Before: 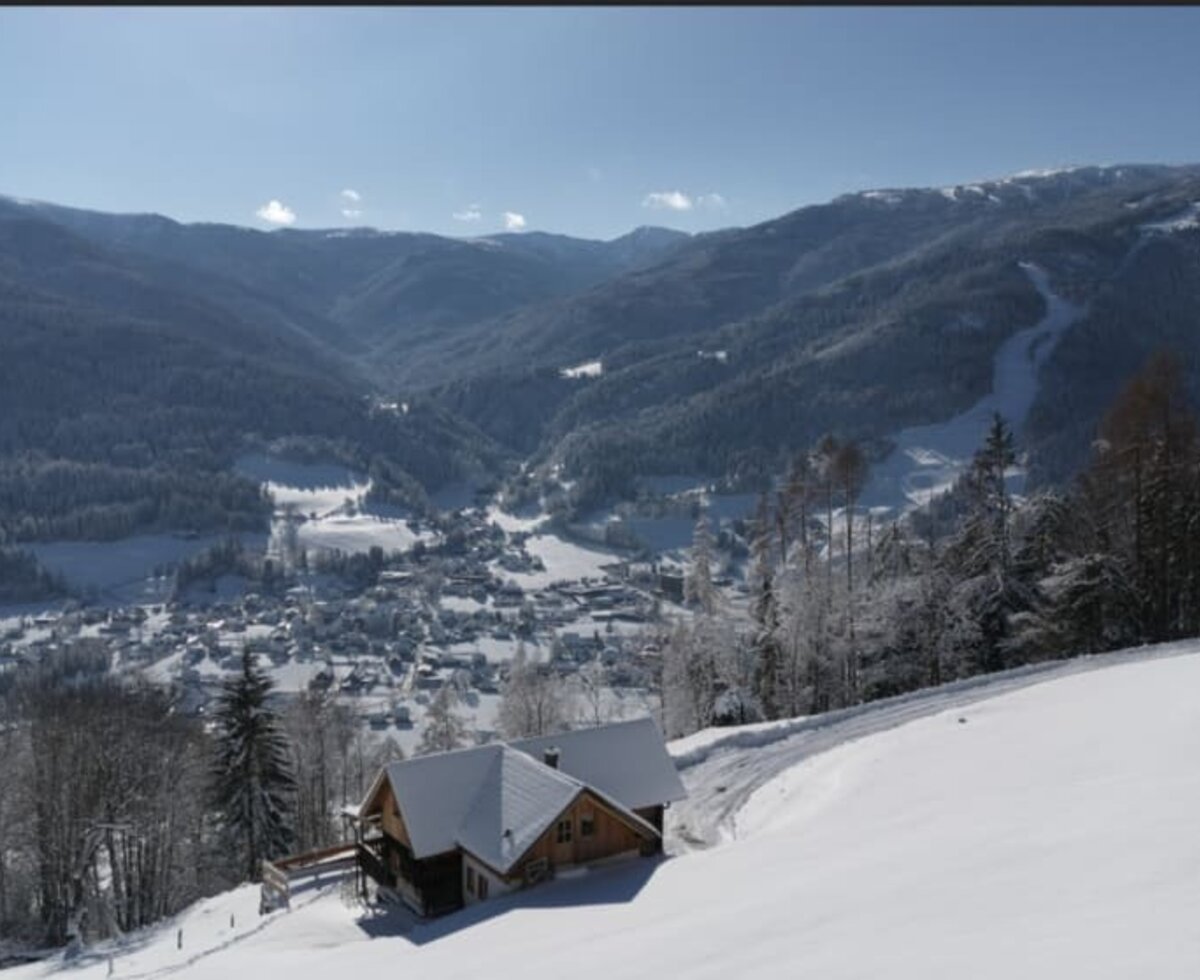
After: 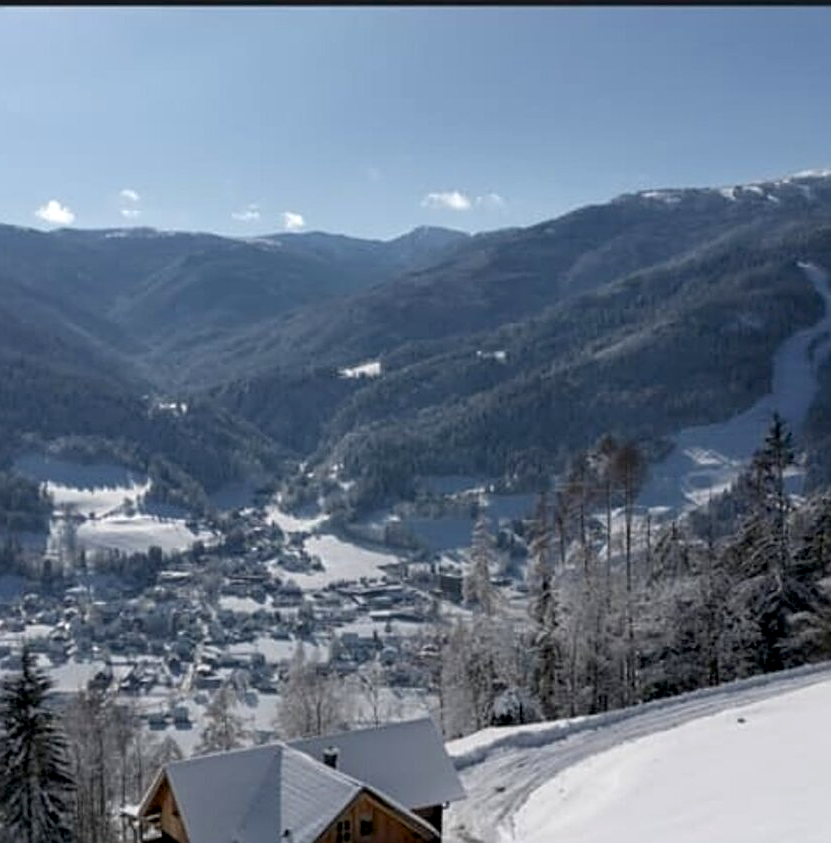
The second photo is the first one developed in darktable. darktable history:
exposure: black level correction 0.009, exposure 0.119 EV, compensate highlight preservation false
crop: left 18.479%, right 12.2%, bottom 13.971%
sharpen: on, module defaults
